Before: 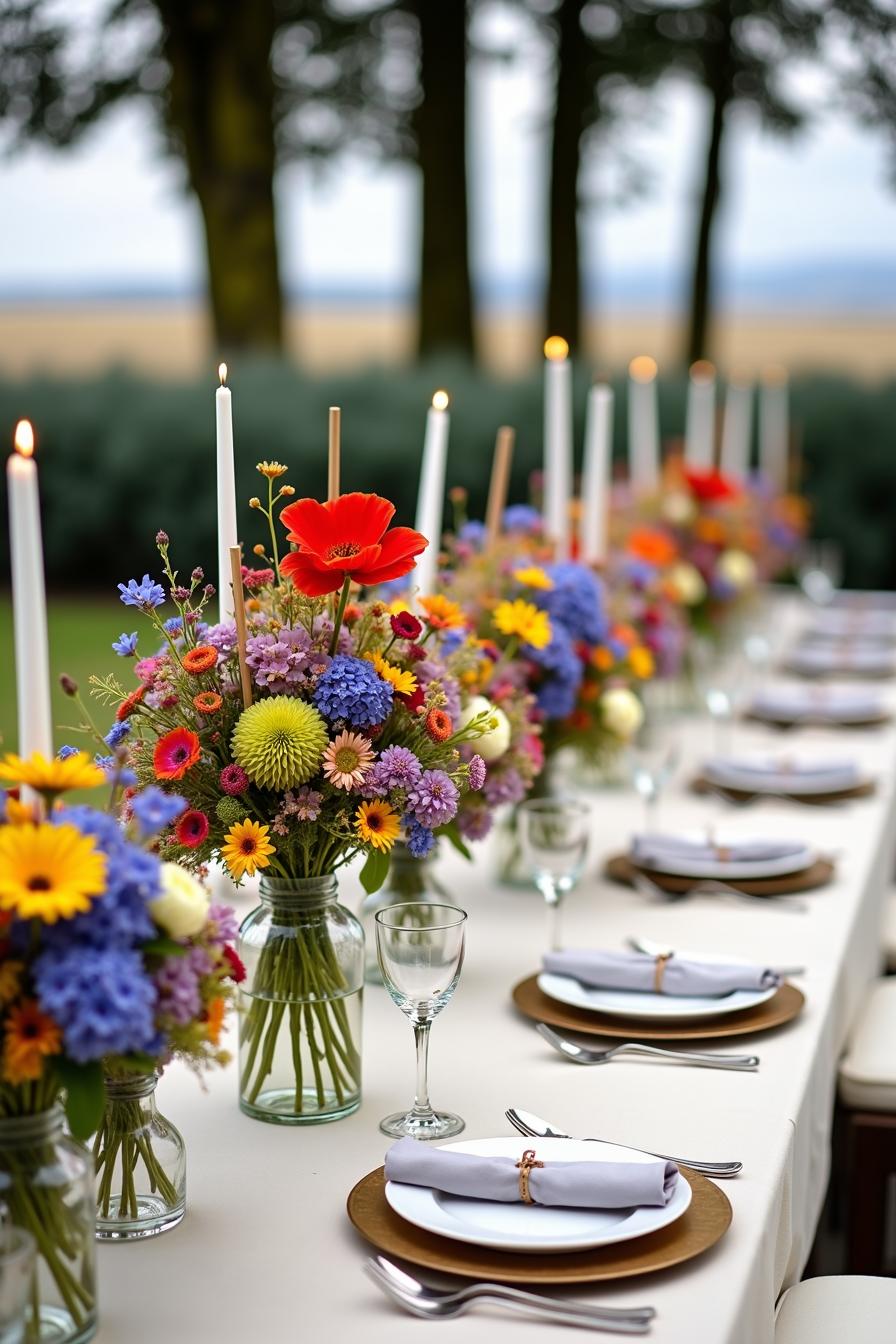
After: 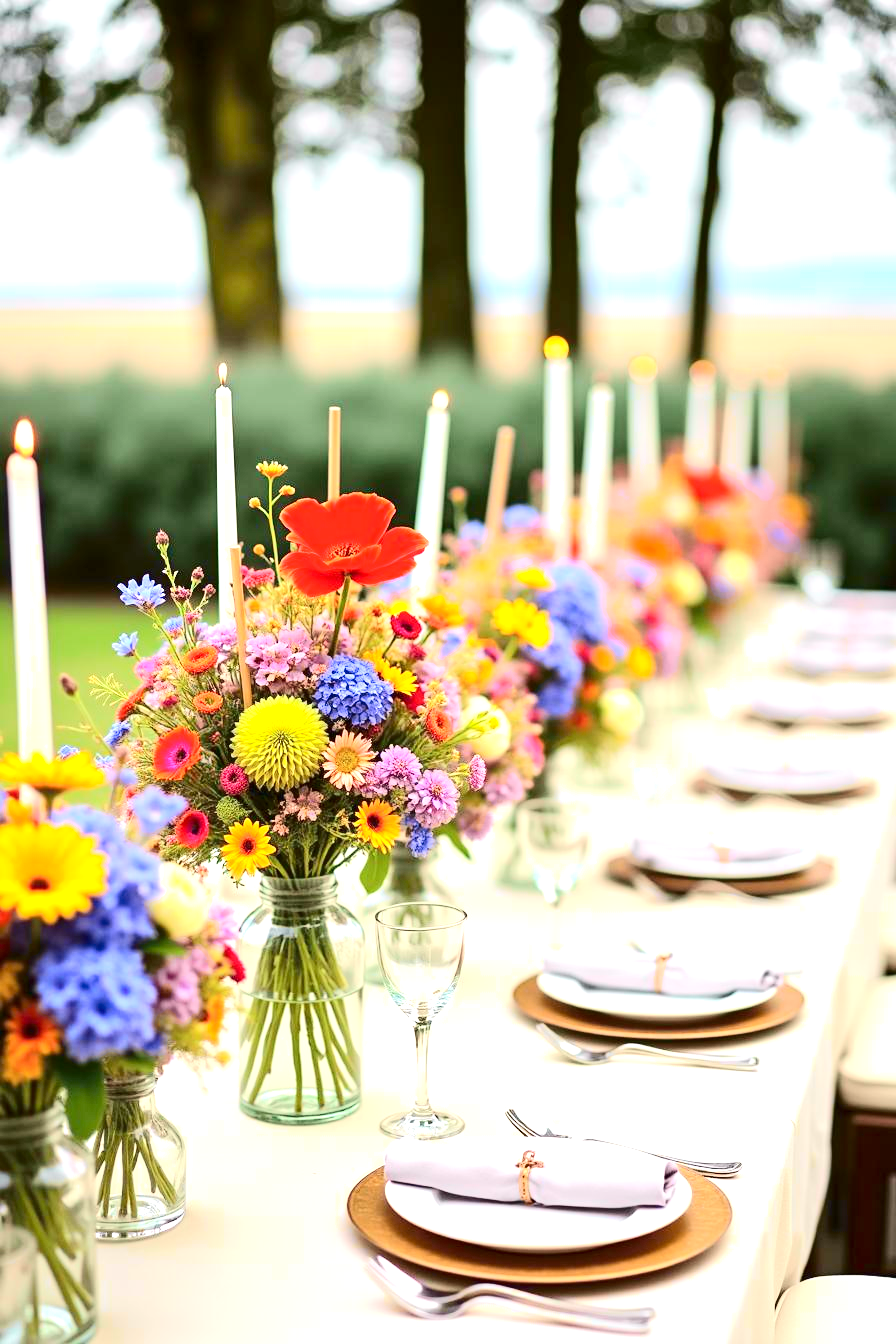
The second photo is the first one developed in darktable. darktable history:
tone curve: curves: ch0 [(0, 0.006) (0.184, 0.172) (0.405, 0.46) (0.456, 0.528) (0.634, 0.728) (0.877, 0.89) (0.984, 0.935)]; ch1 [(0, 0) (0.443, 0.43) (0.492, 0.495) (0.566, 0.582) (0.595, 0.606) (0.608, 0.609) (0.65, 0.677) (1, 1)]; ch2 [(0, 0) (0.33, 0.301) (0.421, 0.443) (0.447, 0.489) (0.492, 0.495) (0.537, 0.583) (0.586, 0.591) (0.663, 0.686) (1, 1)], color space Lab, independent channels, preserve colors none
exposure: black level correction 0, exposure 1.529 EV, compensate highlight preservation false
